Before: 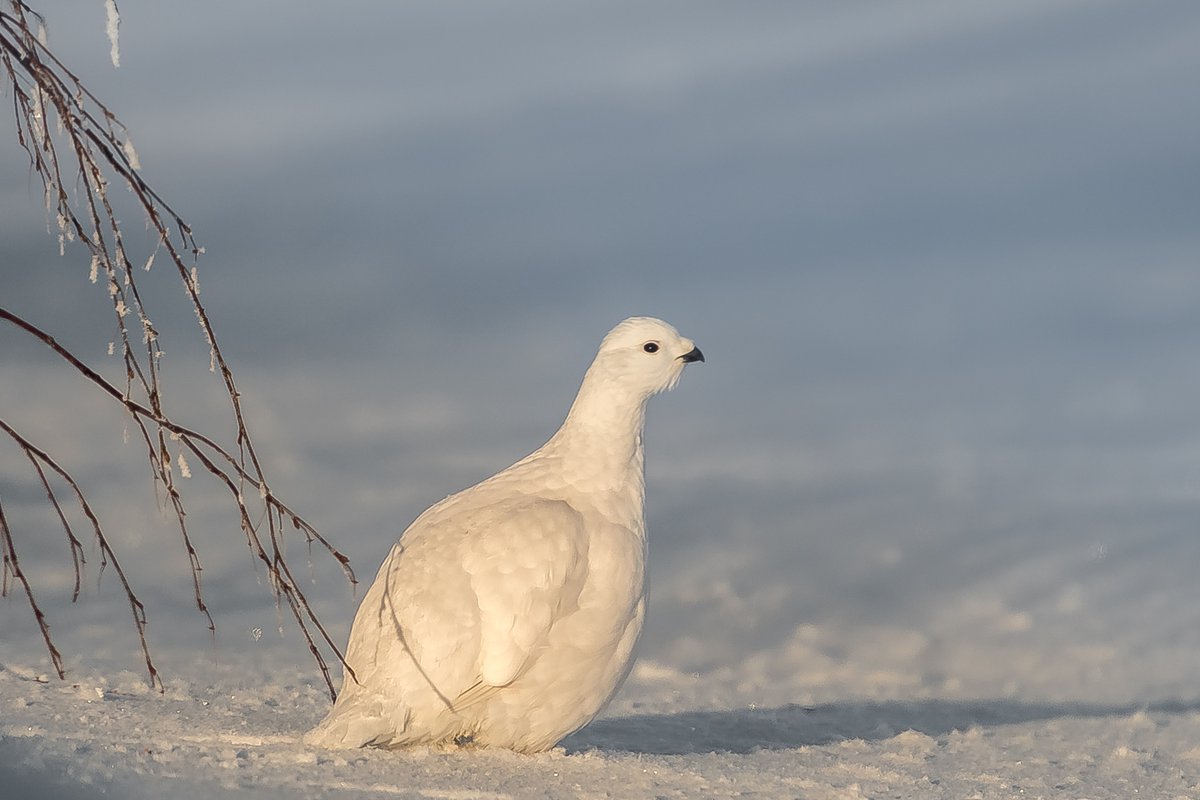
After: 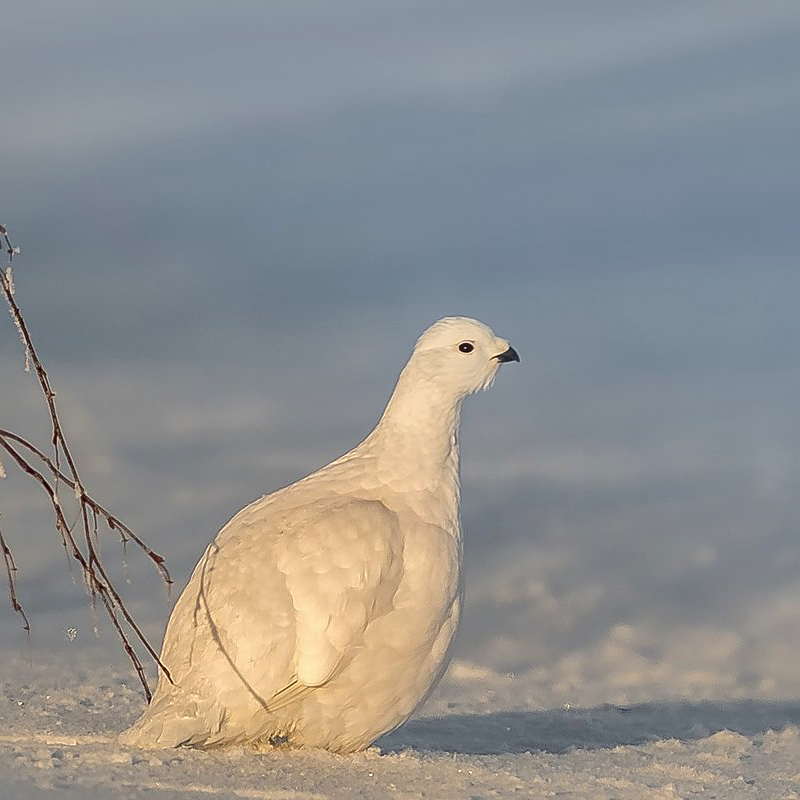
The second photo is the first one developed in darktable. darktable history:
shadows and highlights: on, module defaults
sharpen: on, module defaults
tone equalizer: on, module defaults
contrast brightness saturation: contrast 0.04, saturation 0.16
crop and rotate: left 15.446%, right 17.836%
